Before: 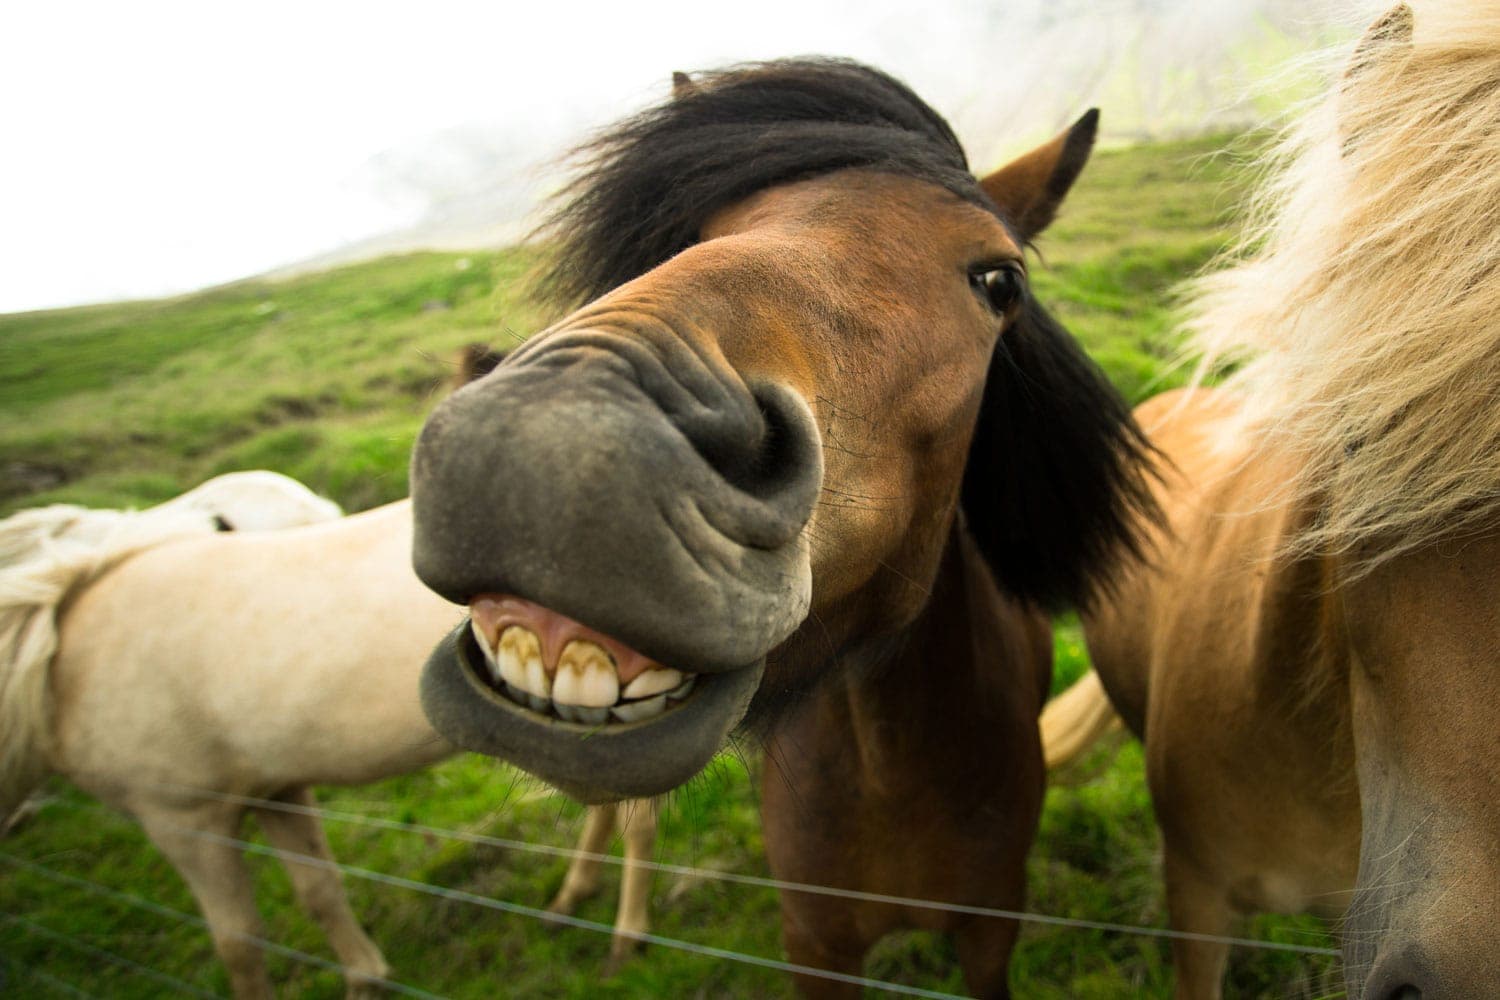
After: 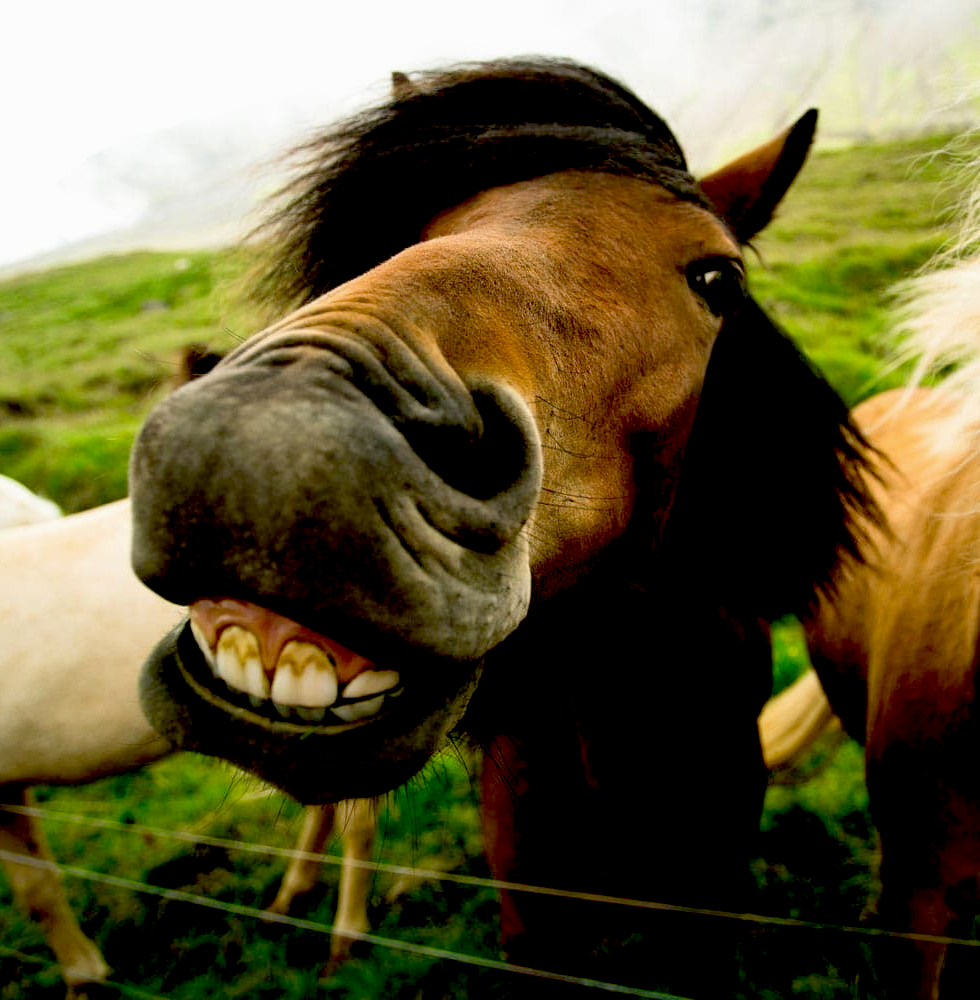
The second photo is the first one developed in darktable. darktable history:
exposure: black level correction 0.054, exposure -0.036 EV, compensate highlight preservation false
crop and rotate: left 18.797%, right 15.865%
